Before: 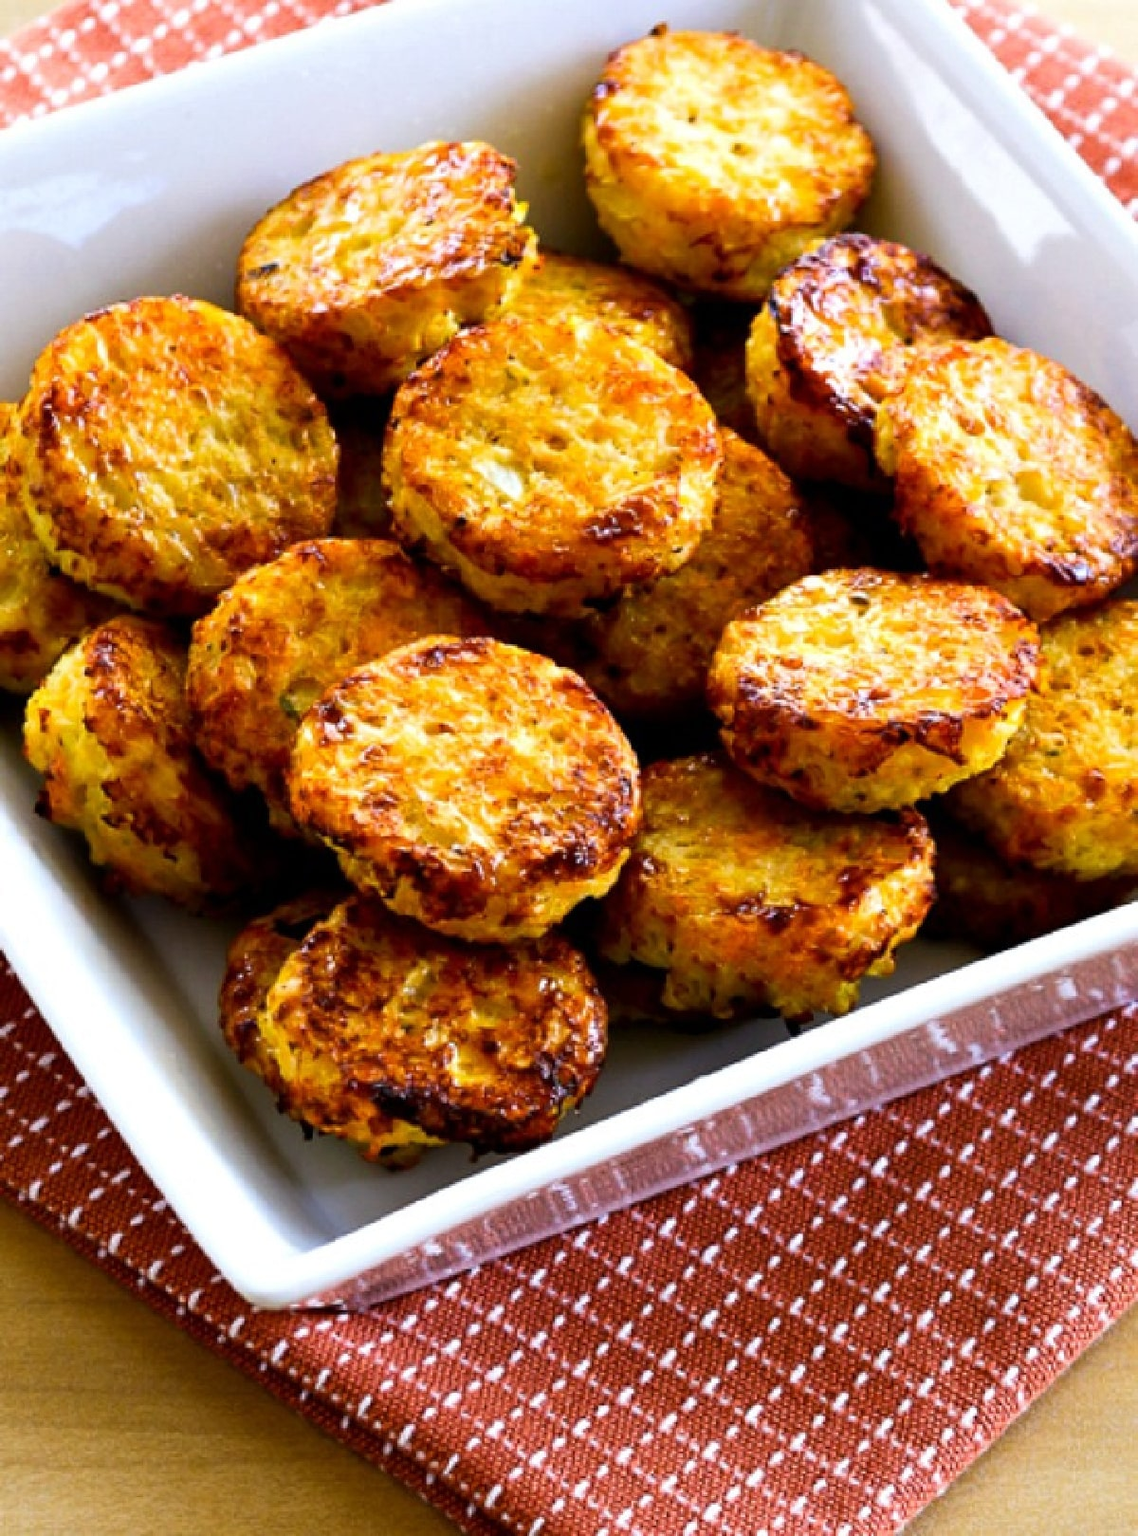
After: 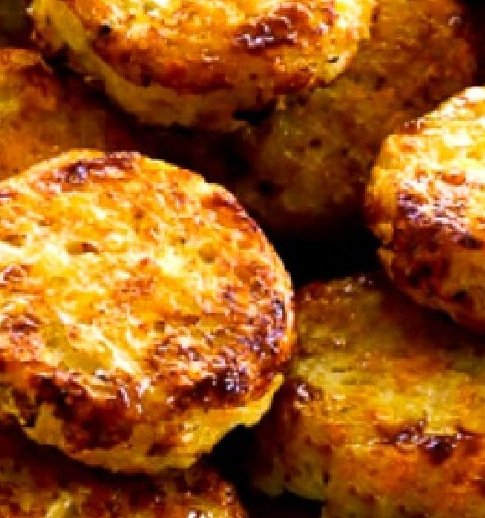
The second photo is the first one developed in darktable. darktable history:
exposure: compensate highlight preservation false
crop: left 31.751%, top 32.172%, right 27.8%, bottom 35.83%
velvia: on, module defaults
